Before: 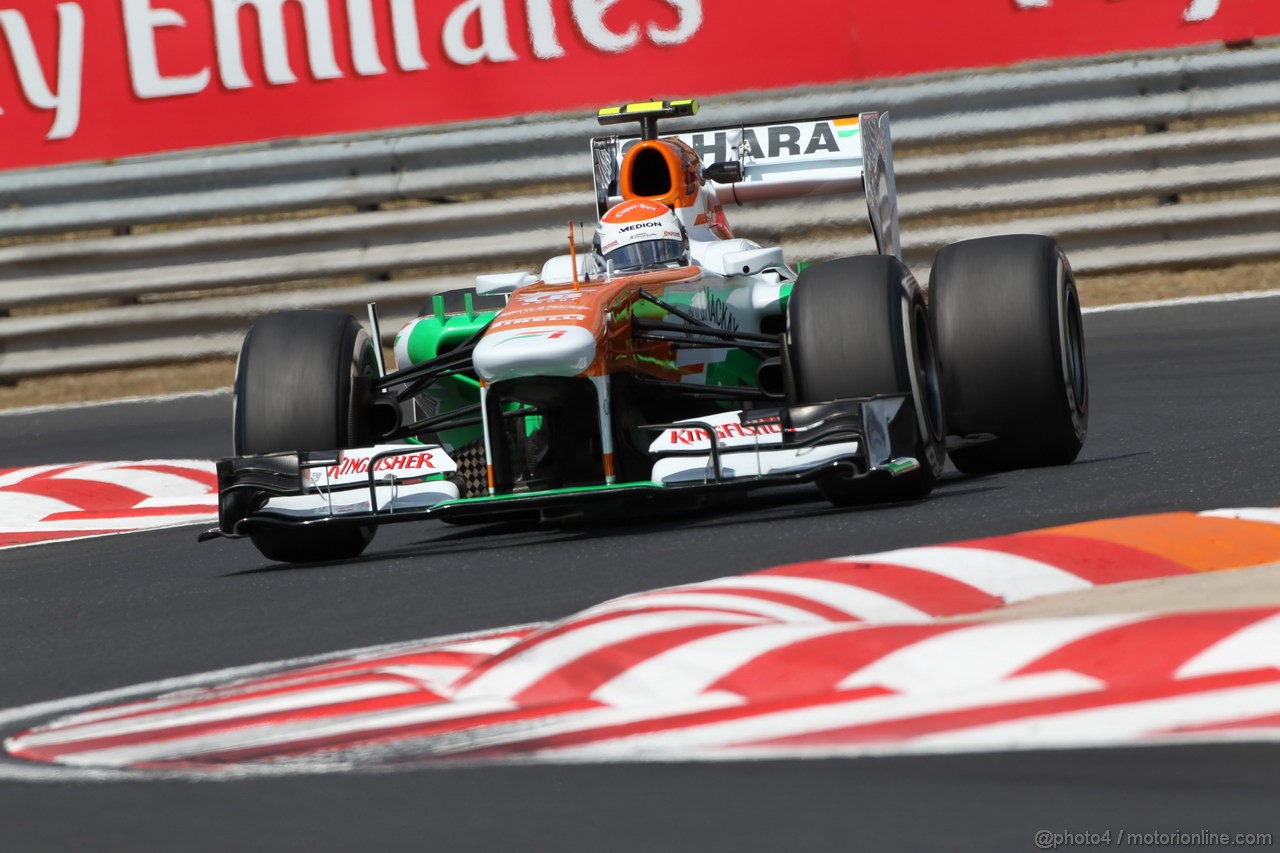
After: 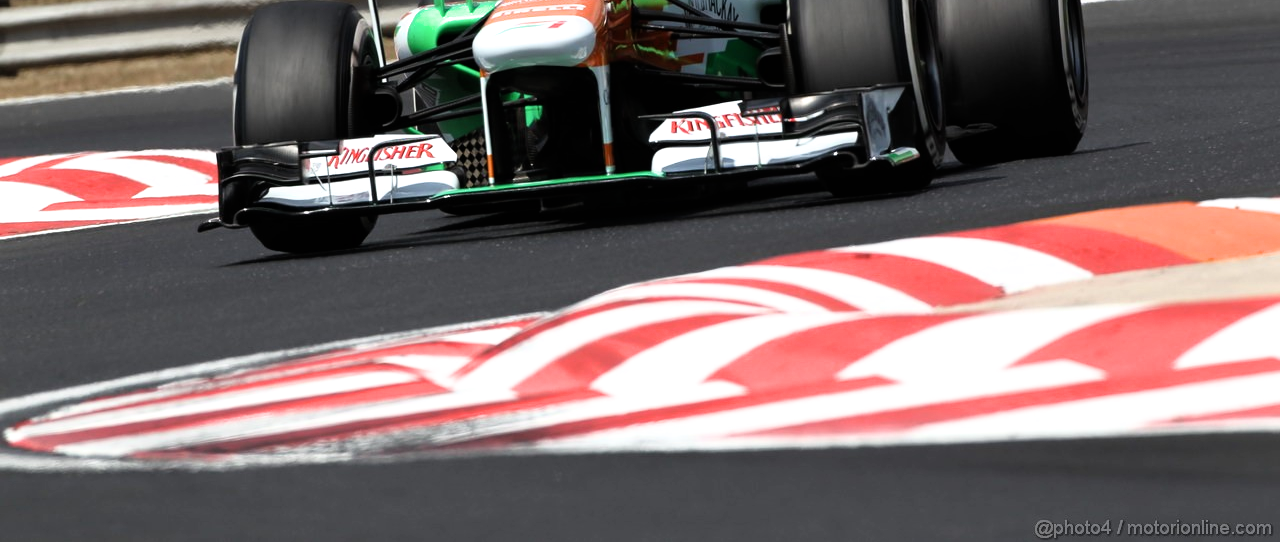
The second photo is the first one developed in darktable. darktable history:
exposure: black level correction 0, exposure 0.301 EV, compensate exposure bias true, compensate highlight preservation false
crop and rotate: top 36.421%
filmic rgb: black relative exposure -7.96 EV, white relative exposure 2.45 EV, hardness 6.31, color science v6 (2022)
